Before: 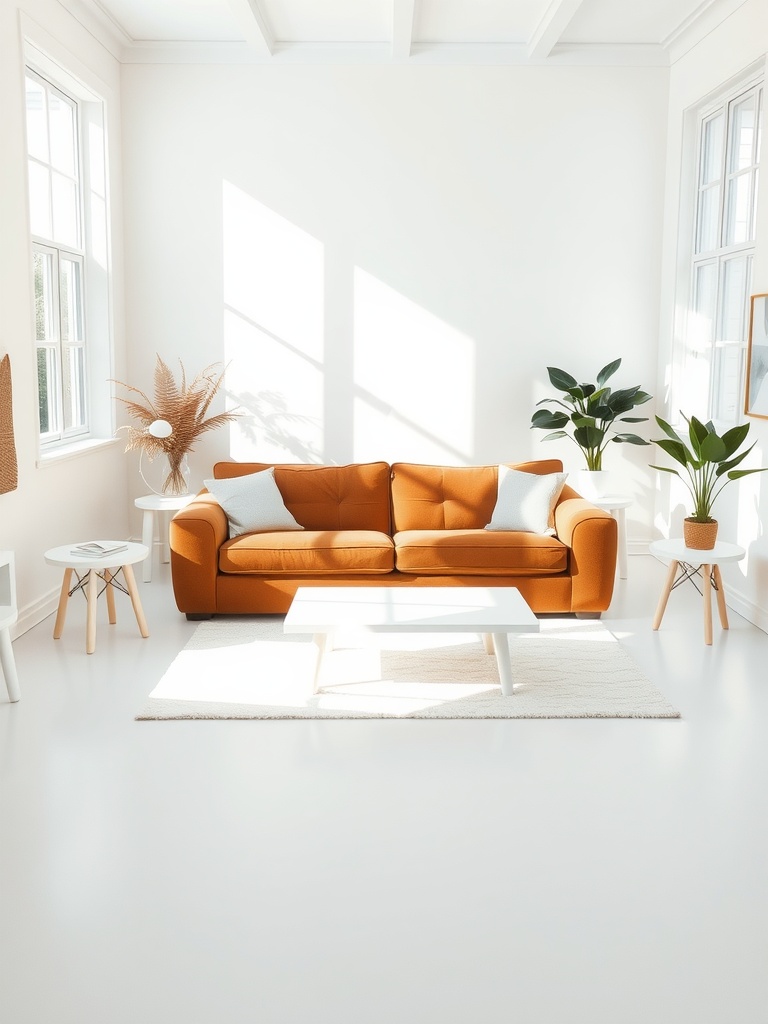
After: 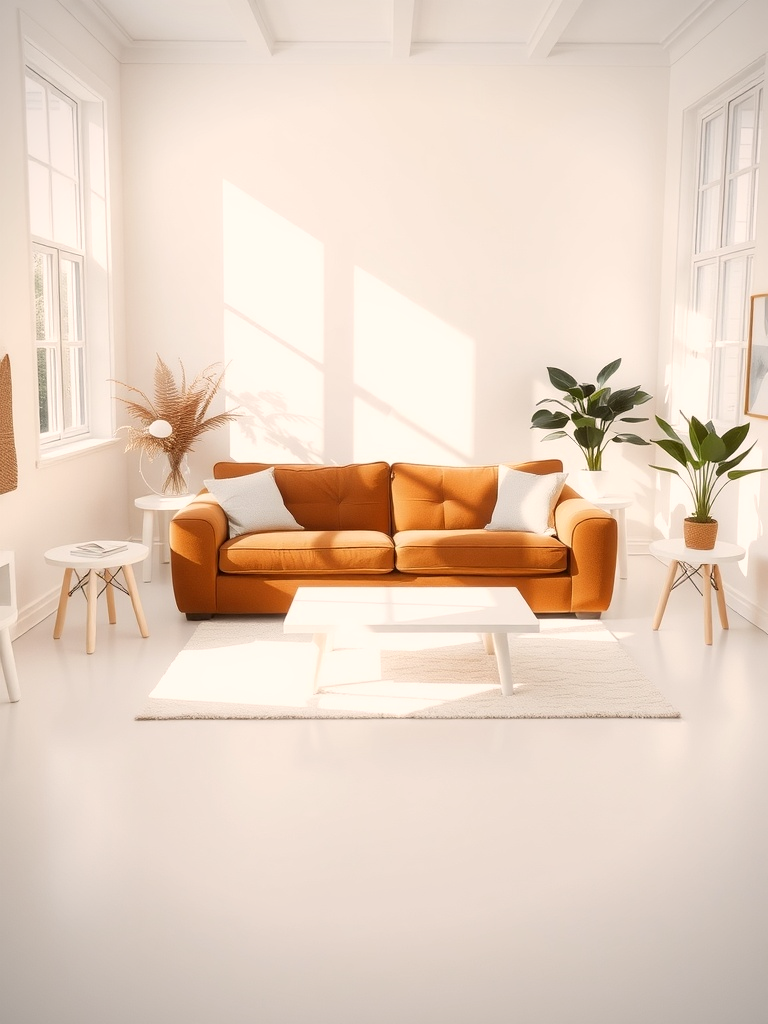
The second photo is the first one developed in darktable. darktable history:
vignetting: fall-off radius 60.92%
color correction: highlights a* 6.27, highlights b* 8.19, shadows a* 5.94, shadows b* 7.23, saturation 0.9
